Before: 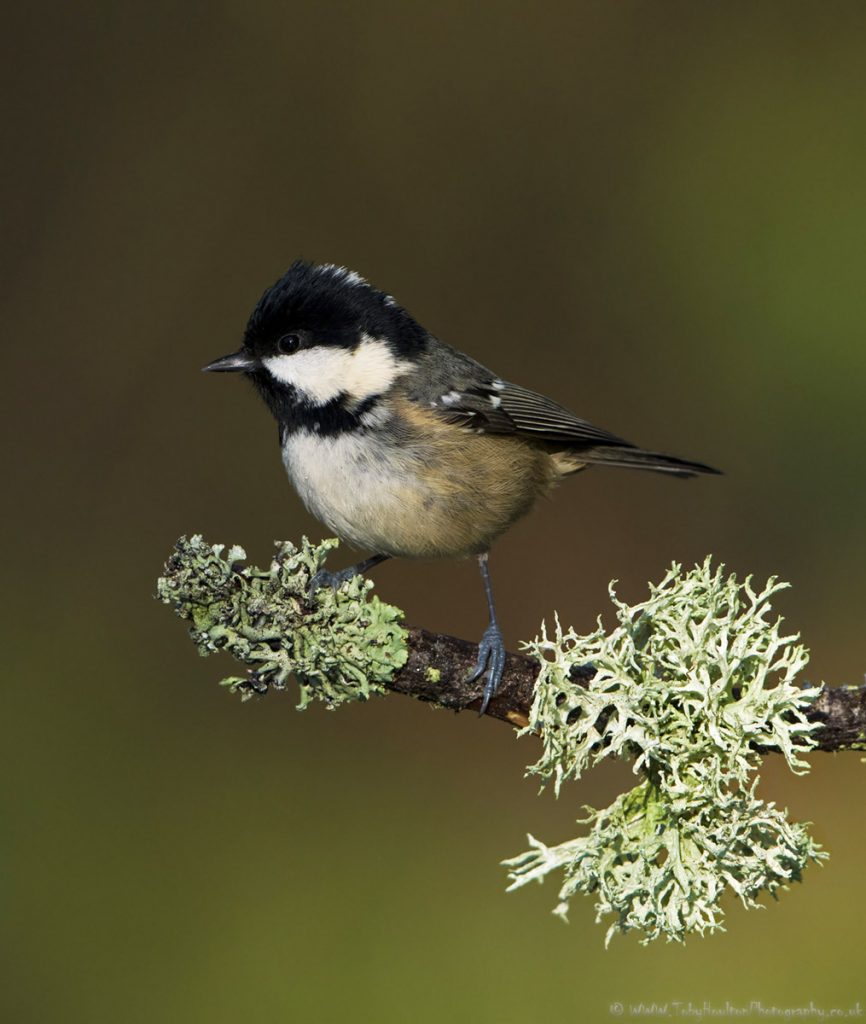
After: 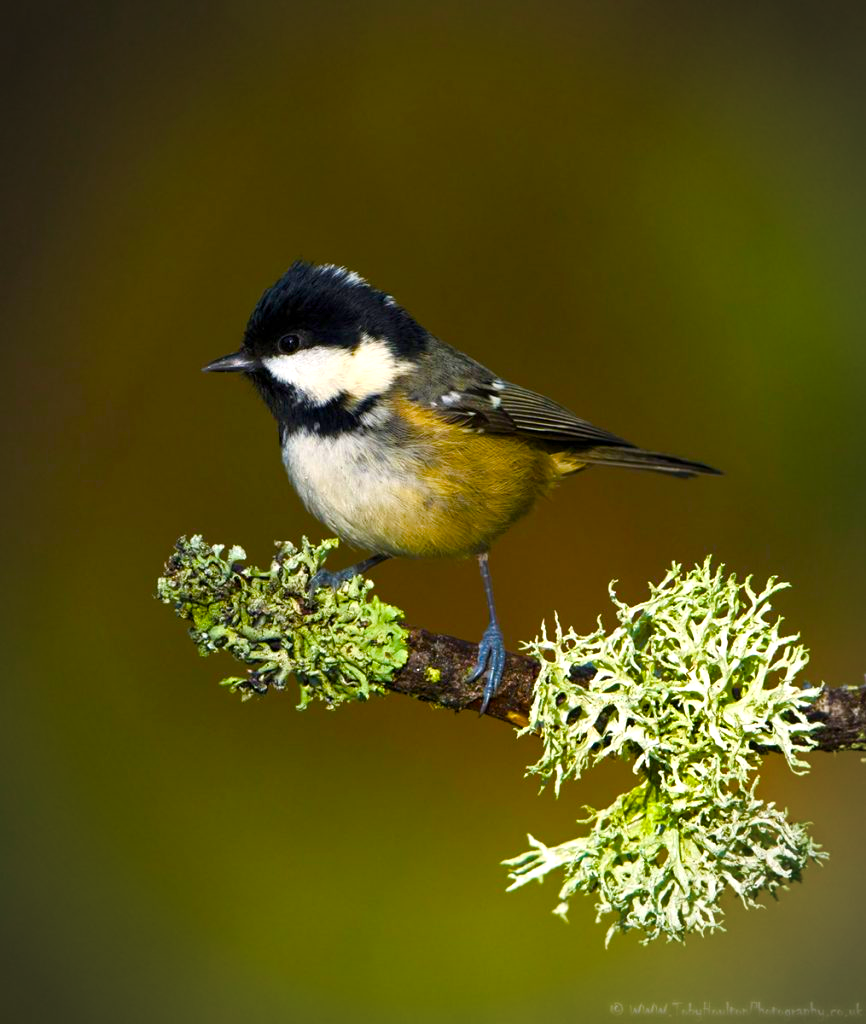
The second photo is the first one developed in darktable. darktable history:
vignetting: automatic ratio true
color balance rgb: linear chroma grading › shadows 10%, linear chroma grading › highlights 10%, linear chroma grading › global chroma 15%, linear chroma grading › mid-tones 15%, perceptual saturation grading › global saturation 40%, perceptual saturation grading › highlights -25%, perceptual saturation grading › mid-tones 35%, perceptual saturation grading › shadows 35%, perceptual brilliance grading › global brilliance 11.29%, global vibrance 11.29%
